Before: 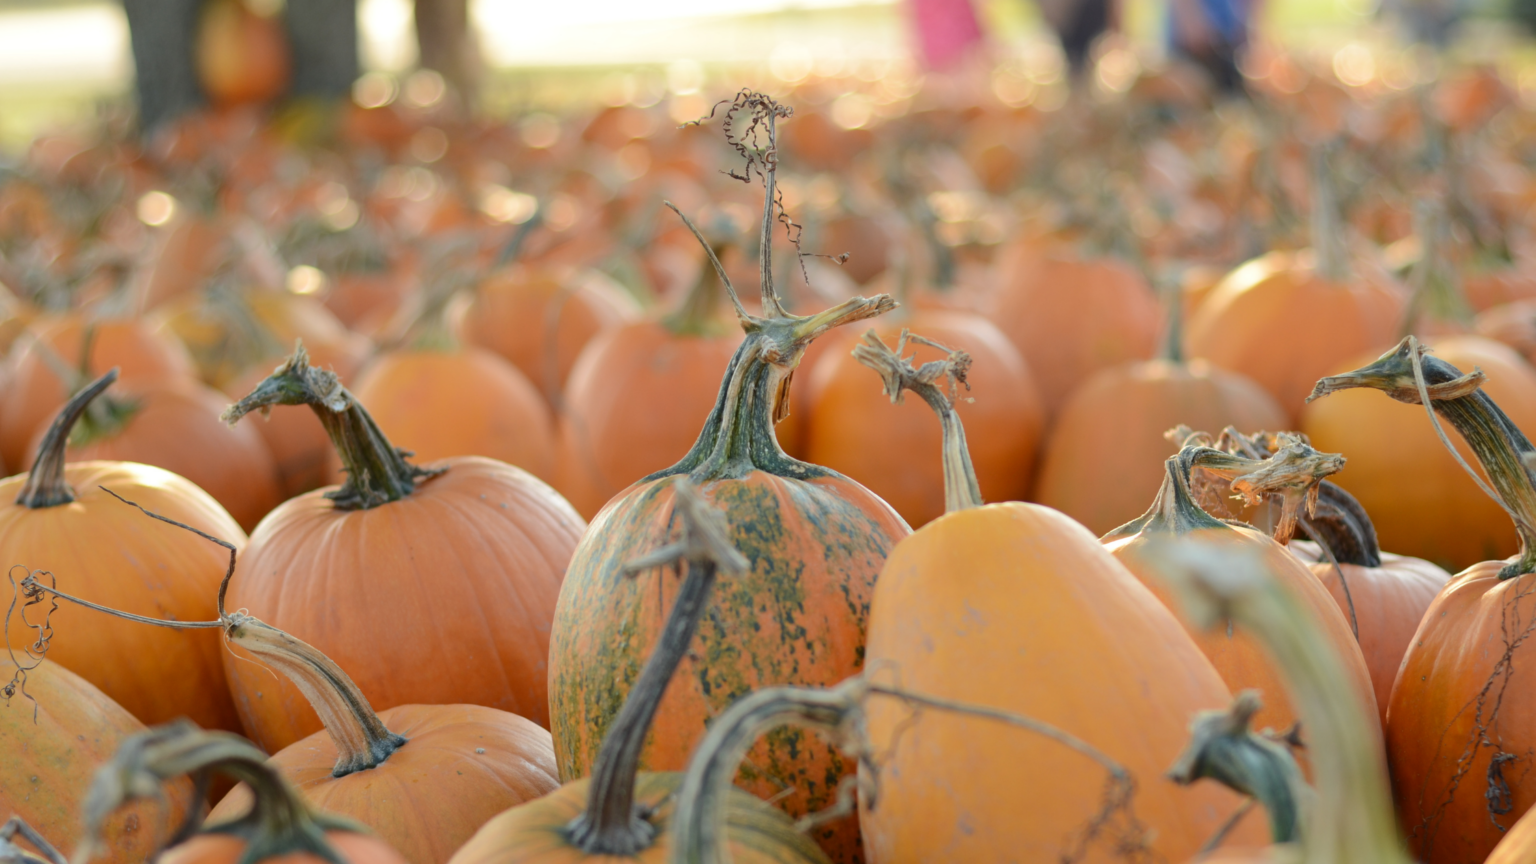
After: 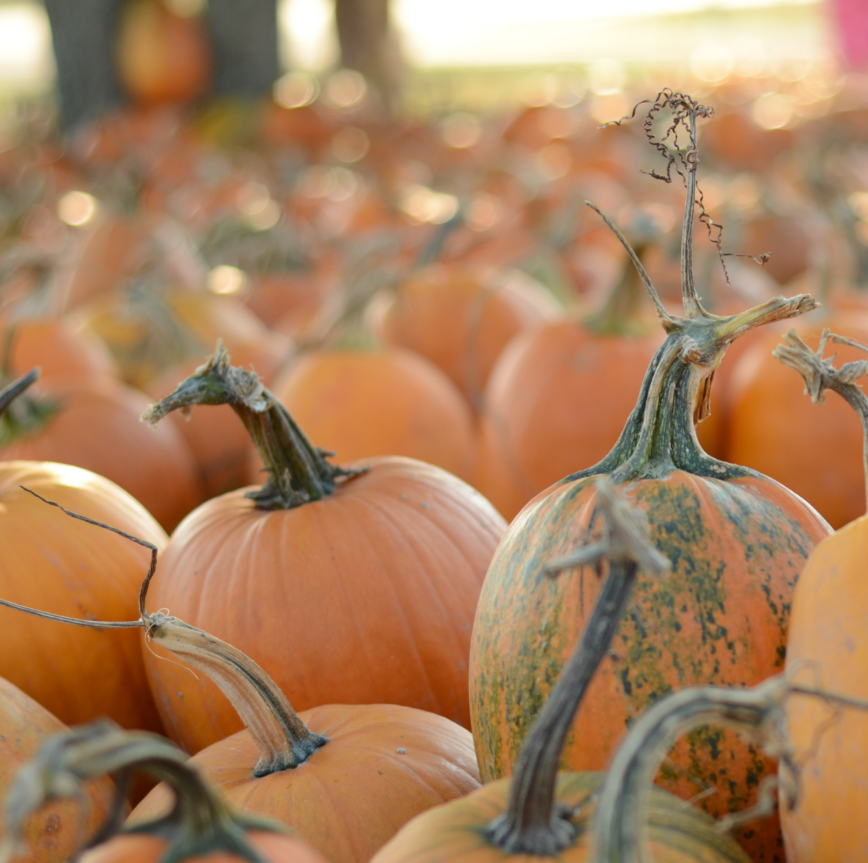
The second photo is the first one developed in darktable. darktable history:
crop: left 5.165%, right 38.318%
